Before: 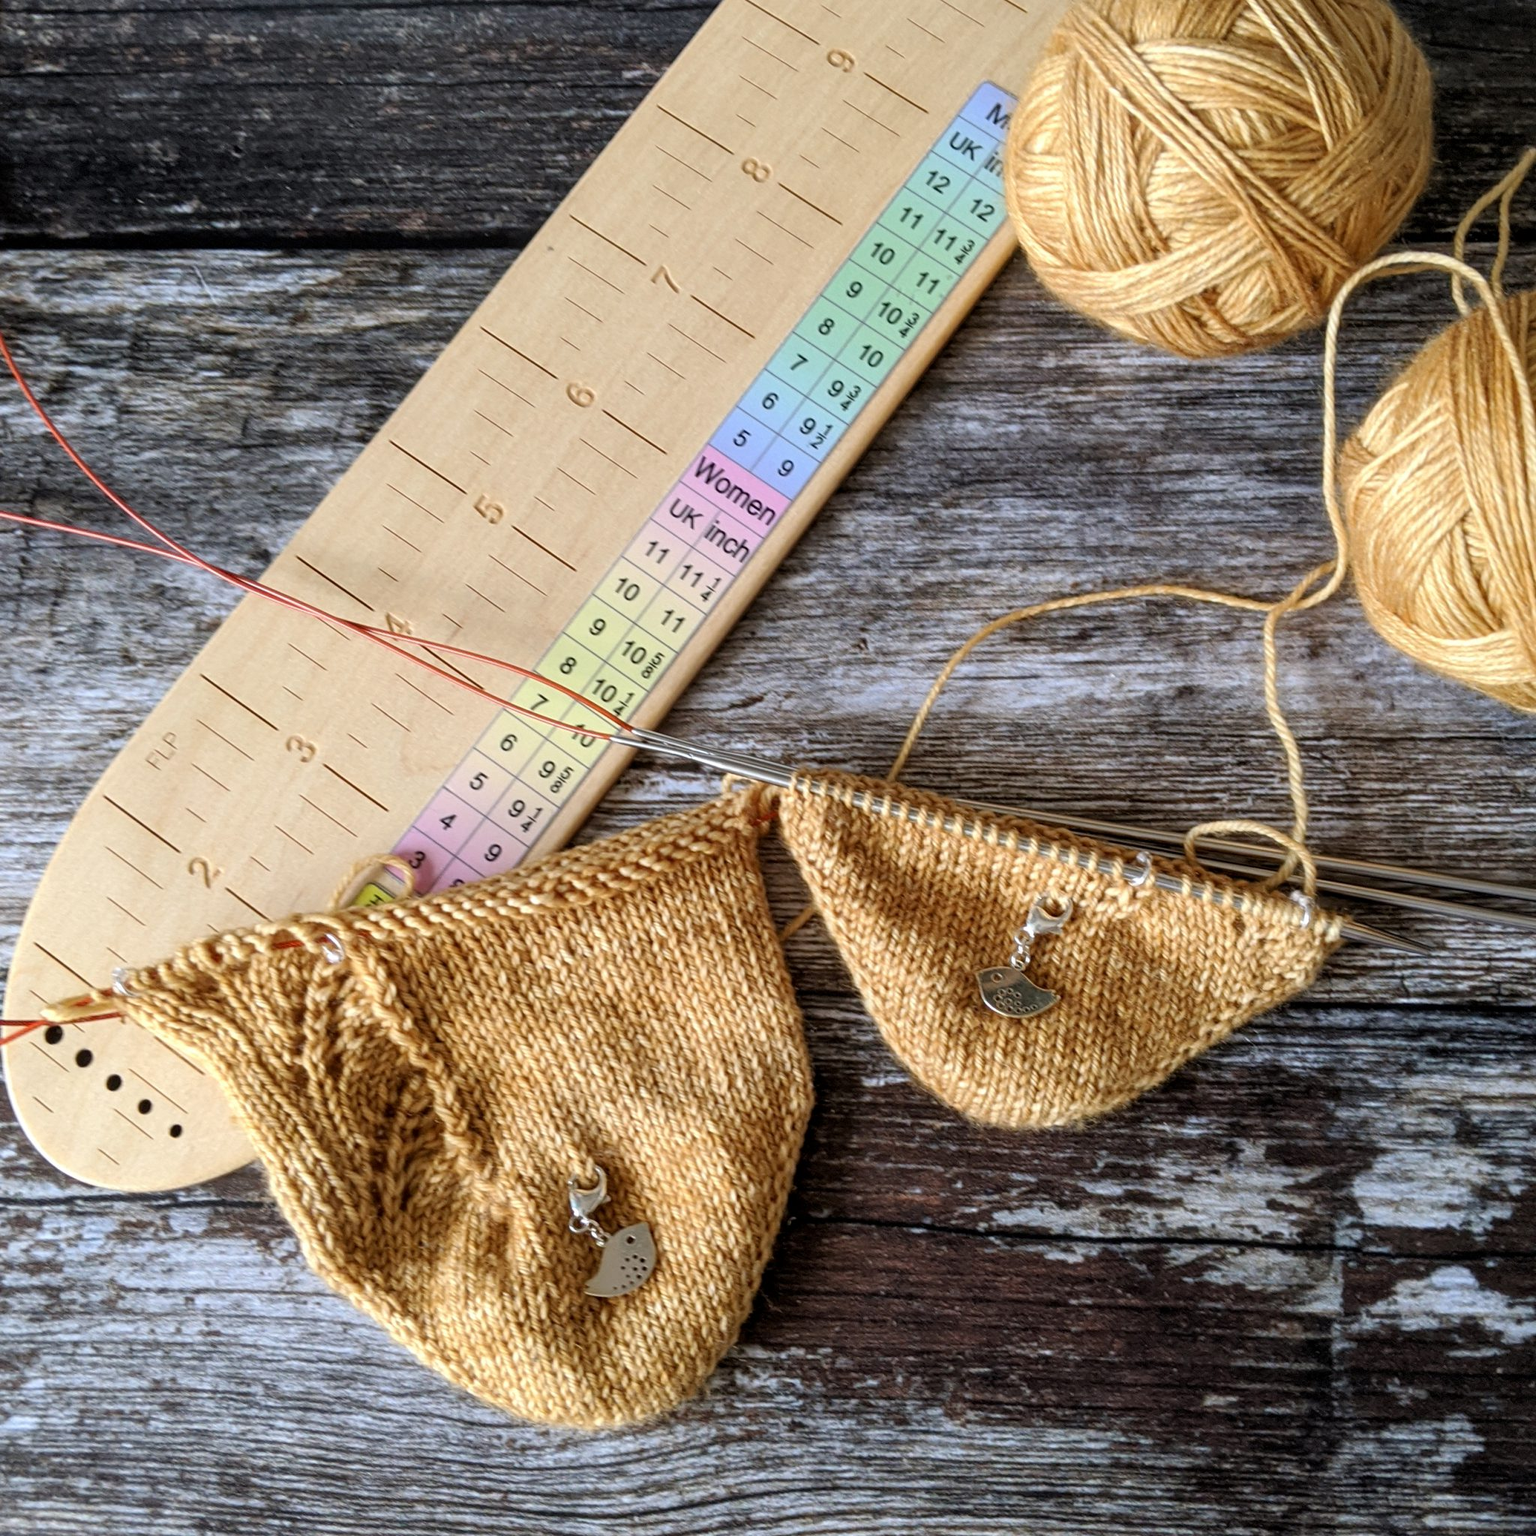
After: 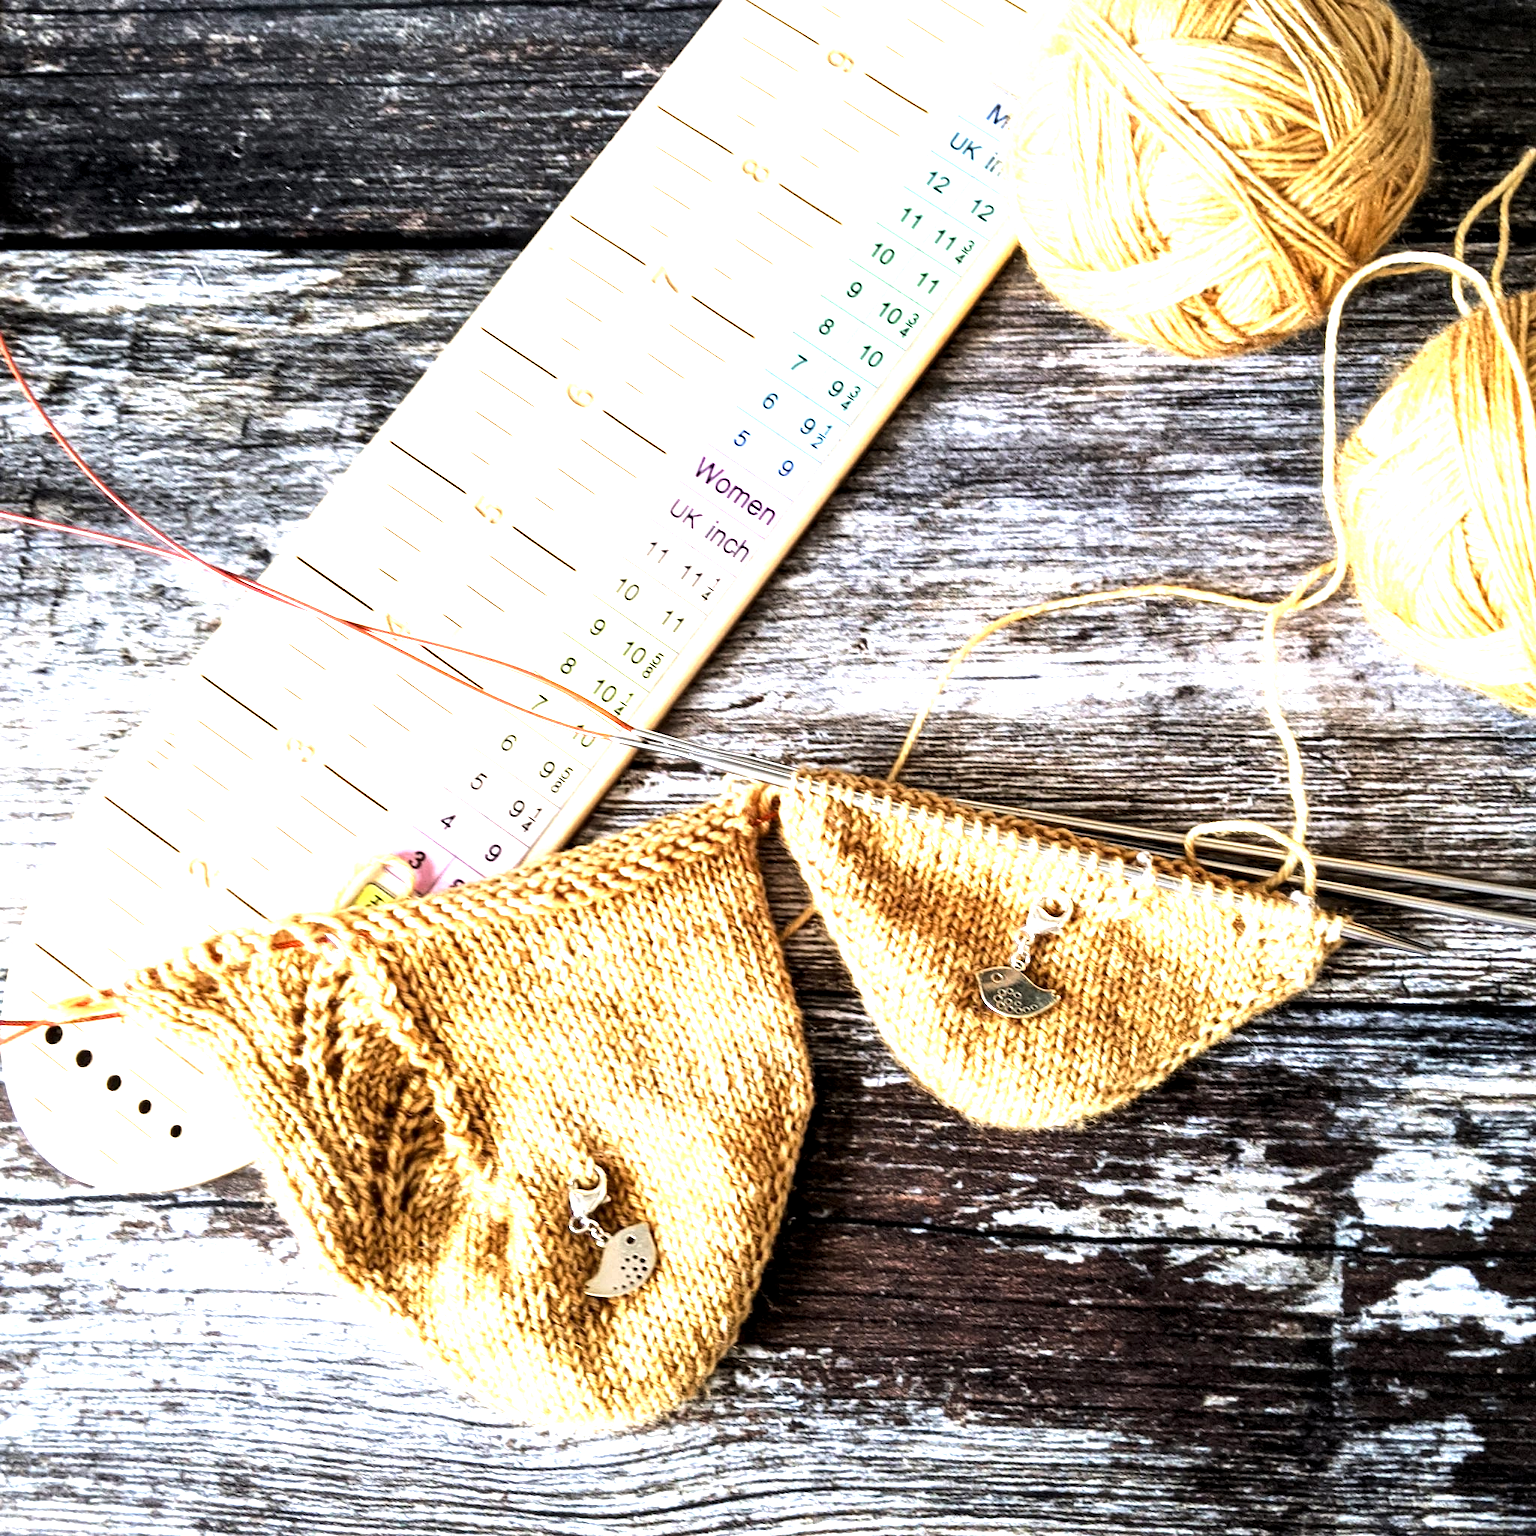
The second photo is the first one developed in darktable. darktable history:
tone equalizer: -8 EV -1.08 EV, -7 EV -1.01 EV, -6 EV -0.867 EV, -5 EV -0.578 EV, -3 EV 0.578 EV, -2 EV 0.867 EV, -1 EV 1.01 EV, +0 EV 1.08 EV, edges refinement/feathering 500, mask exposure compensation -1.57 EV, preserve details no
local contrast: highlights 100%, shadows 100%, detail 120%, midtone range 0.2
exposure: black level correction 0.001, exposure 0.955 EV, compensate exposure bias true, compensate highlight preservation false
